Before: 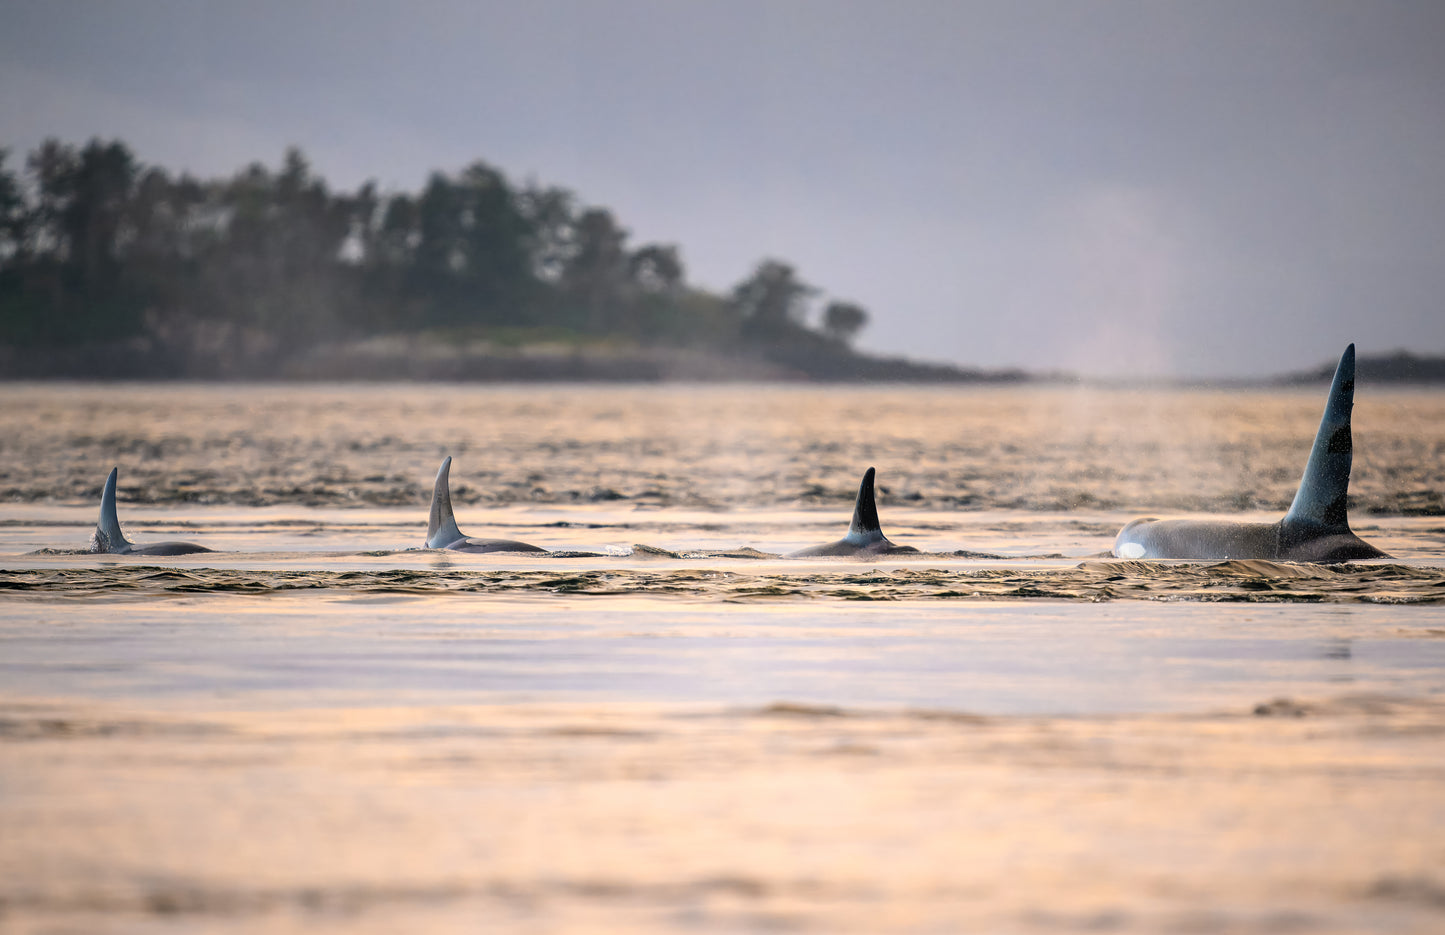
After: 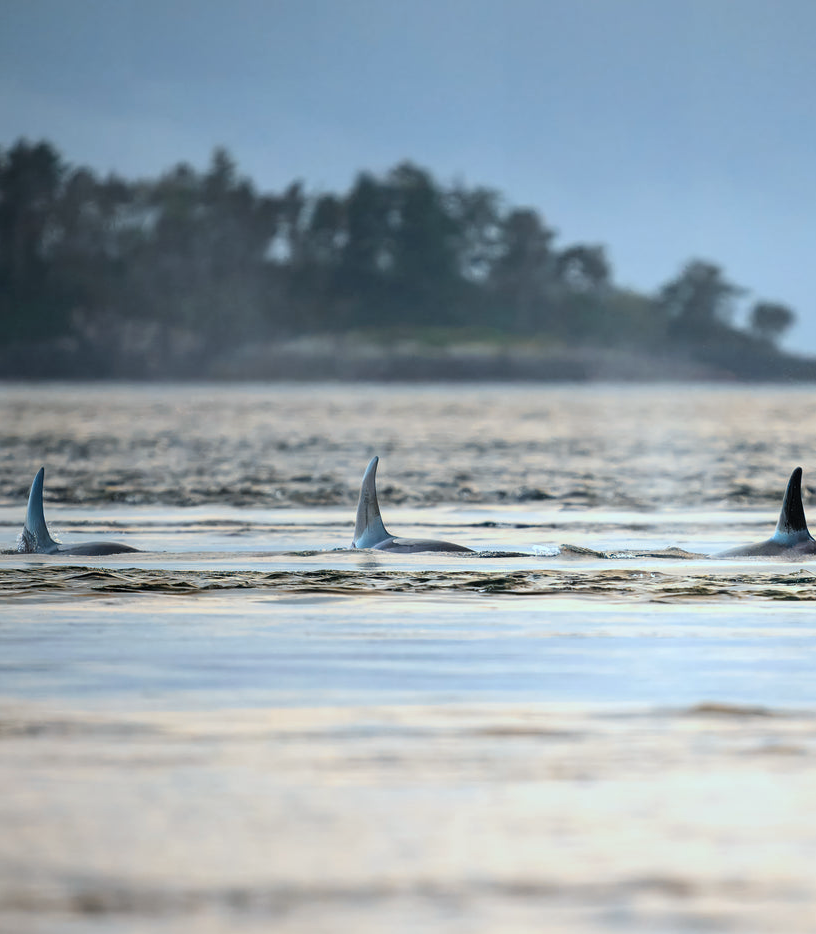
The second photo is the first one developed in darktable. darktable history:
crop: left 5.097%, right 38.404%
color correction: highlights a* -12.03, highlights b* -15.8
